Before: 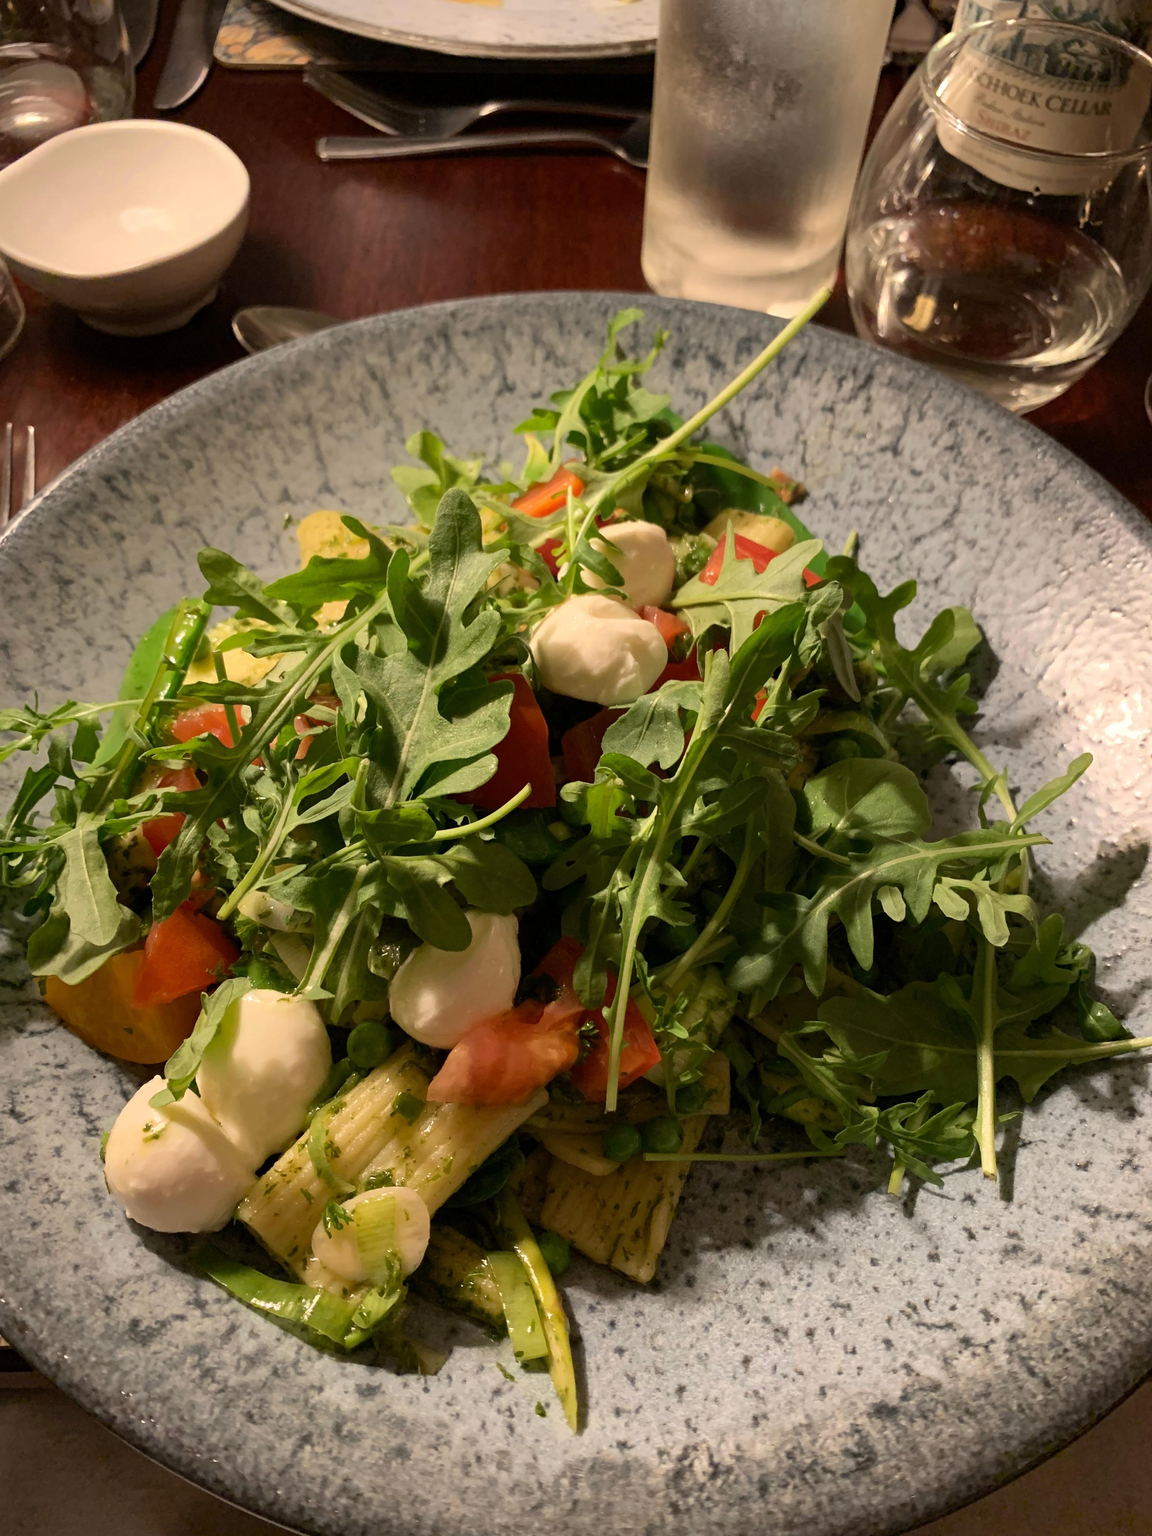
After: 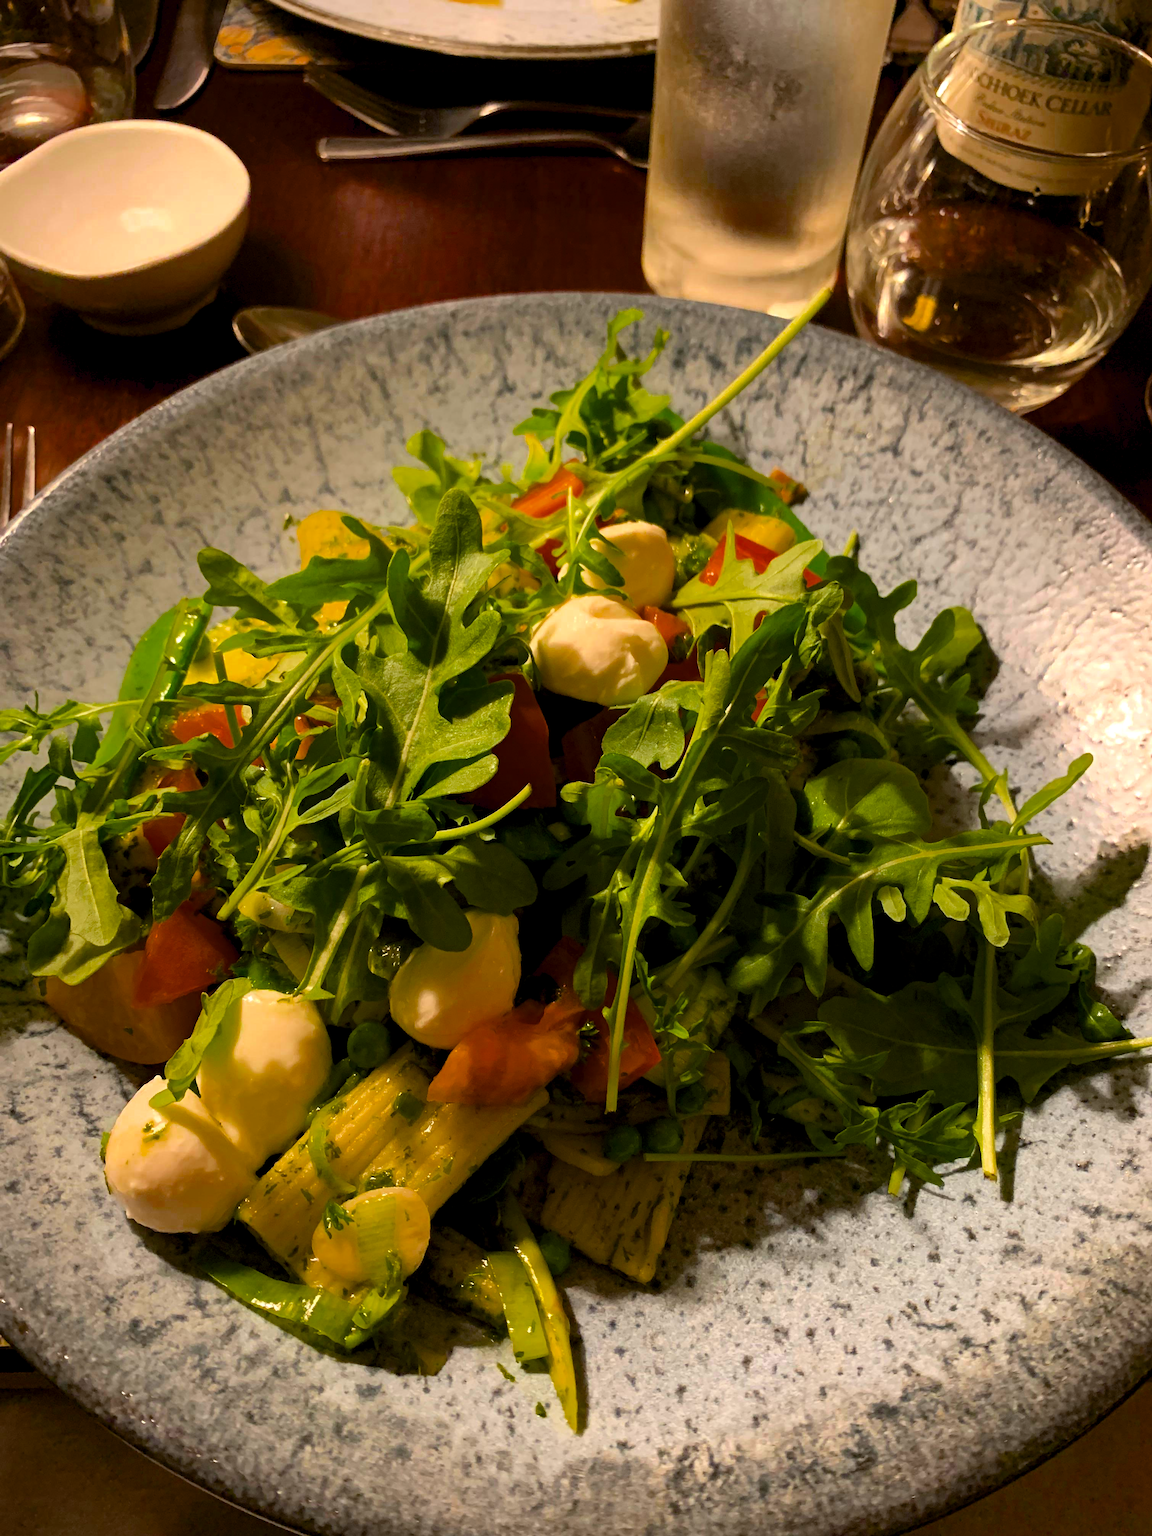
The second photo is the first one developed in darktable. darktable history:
exposure: black level correction 0.001, compensate highlight preservation false
color balance rgb: highlights gain › luminance 17.952%, global offset › luminance -0.356%, linear chroma grading › global chroma 0.42%, perceptual saturation grading › global saturation 31.235%, global vibrance 16.599%, saturation formula JzAzBz (2021)
